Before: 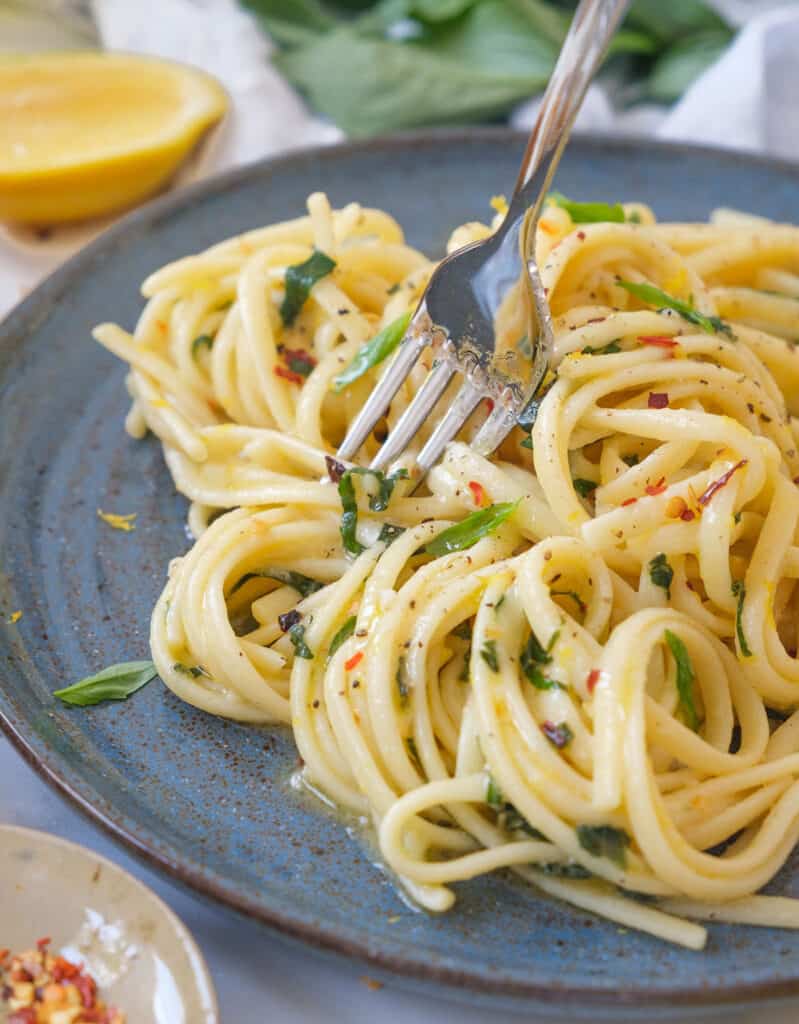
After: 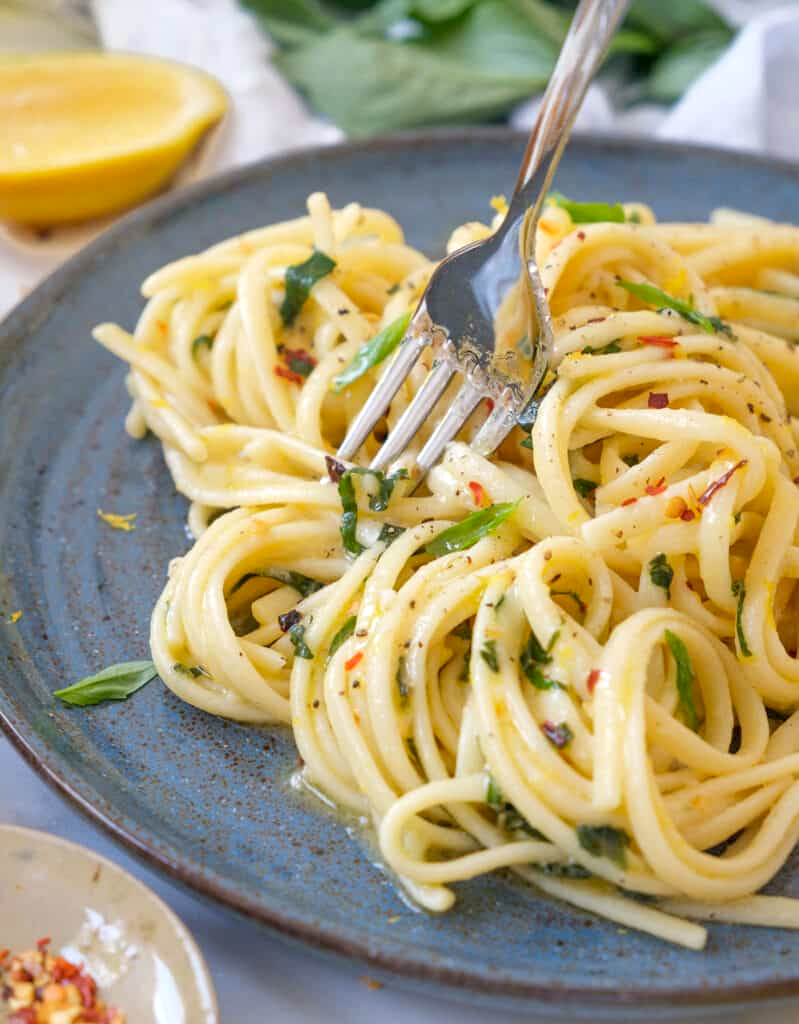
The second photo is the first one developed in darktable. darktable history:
exposure: black level correction 0.007, exposure 0.159 EV, compensate exposure bias true, compensate highlight preservation false
